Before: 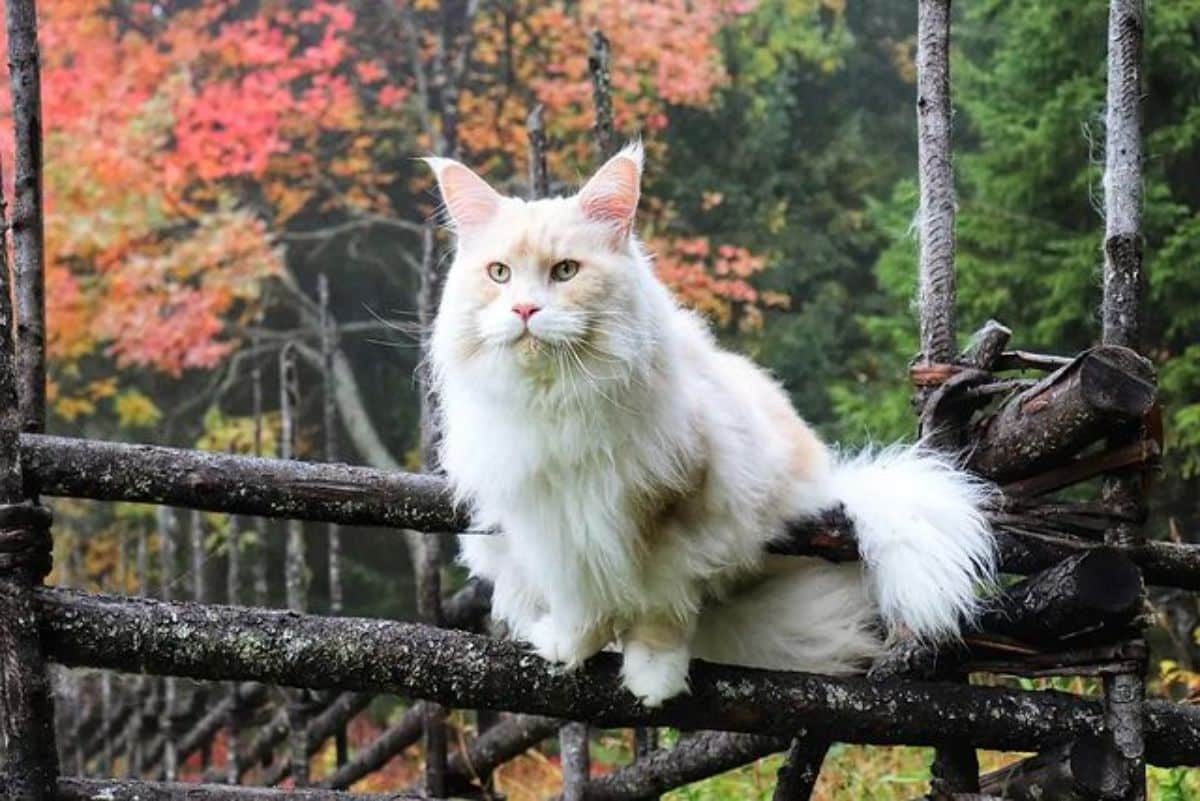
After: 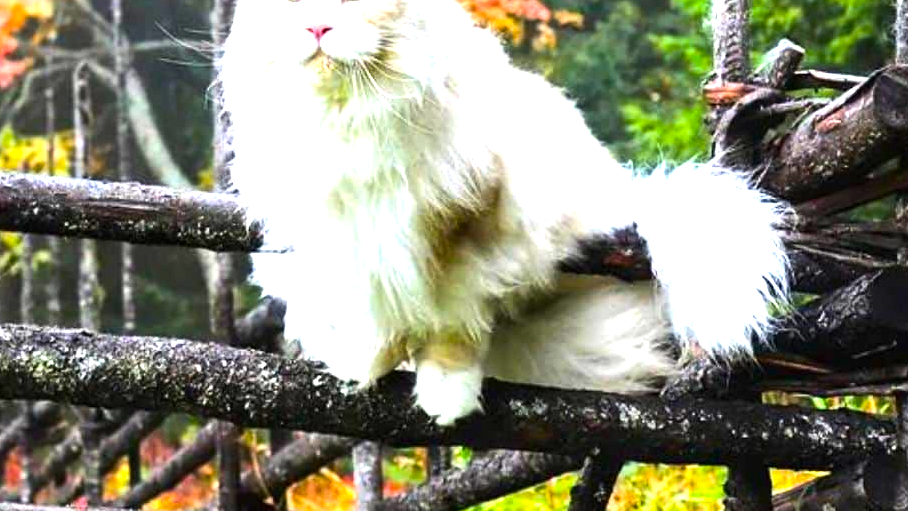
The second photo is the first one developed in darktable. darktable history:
crop and rotate: left 17.299%, top 35.115%, right 7.015%, bottom 1.024%
color balance rgb: linear chroma grading › shadows -10%, linear chroma grading › global chroma 20%, perceptual saturation grading › global saturation 15%, perceptual brilliance grading › global brilliance 30%, perceptual brilliance grading › highlights 12%, perceptual brilliance grading › mid-tones 24%, global vibrance 20%
